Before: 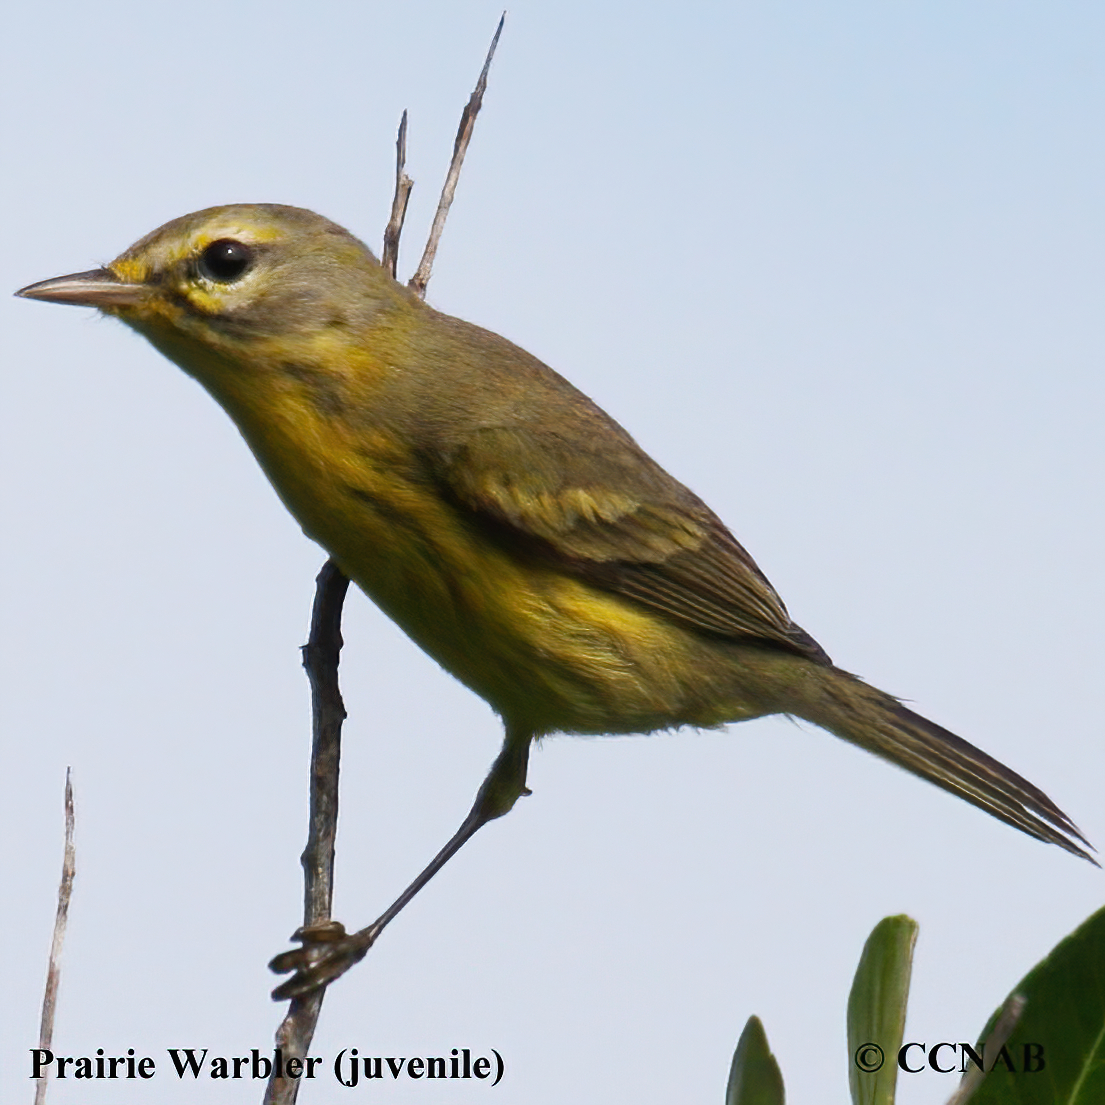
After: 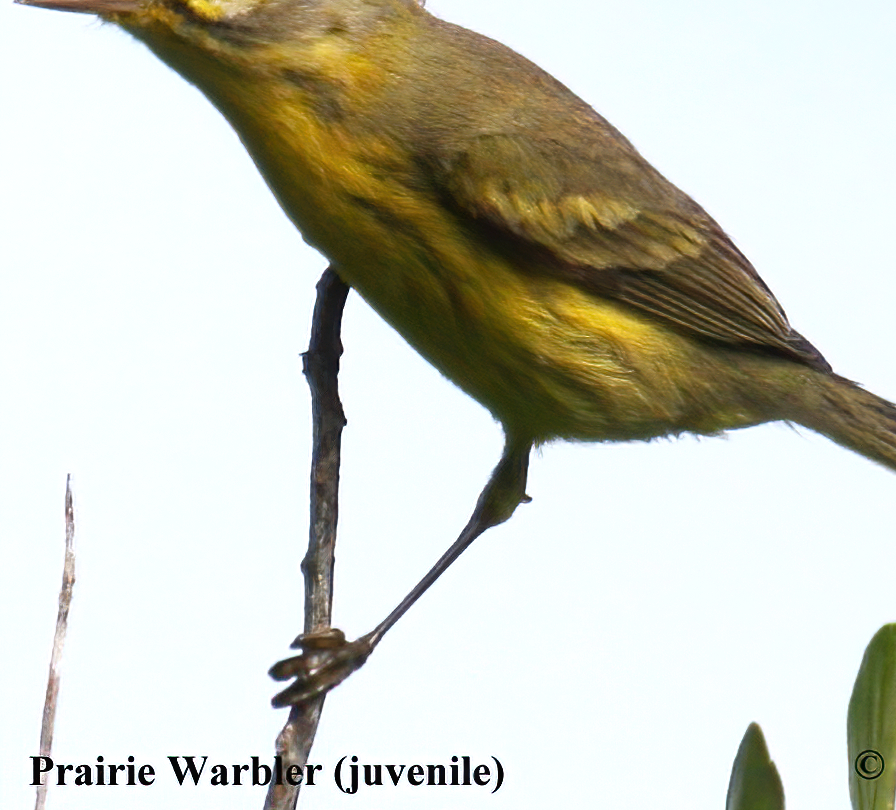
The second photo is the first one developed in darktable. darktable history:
crop: top 26.554%, right 18.06%
exposure: exposure 0.488 EV, compensate highlight preservation false
